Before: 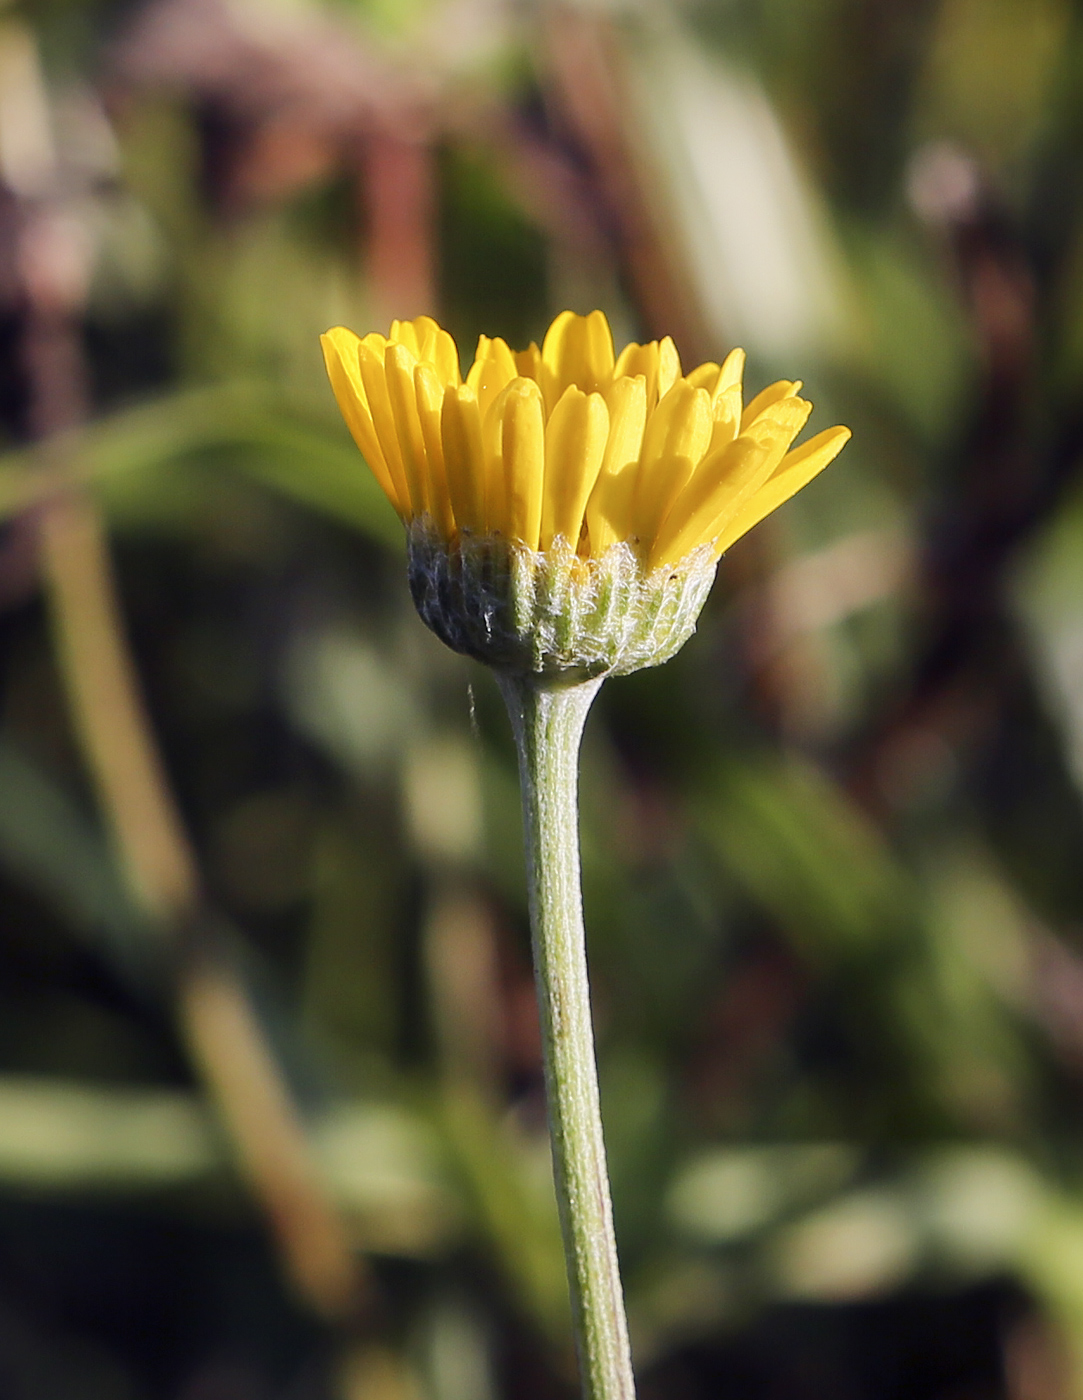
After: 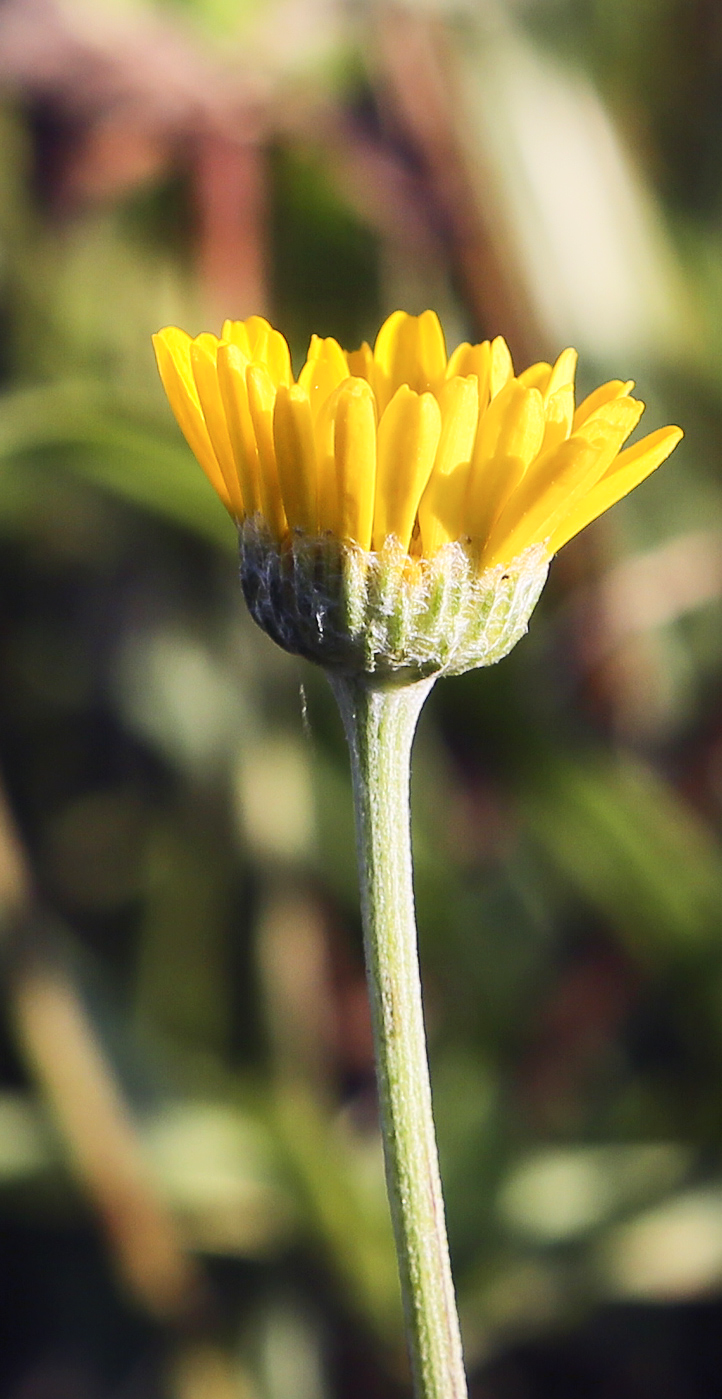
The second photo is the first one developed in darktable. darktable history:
crop and rotate: left 15.546%, right 17.787%
contrast brightness saturation: contrast 0.2, brightness 0.15, saturation 0.14
